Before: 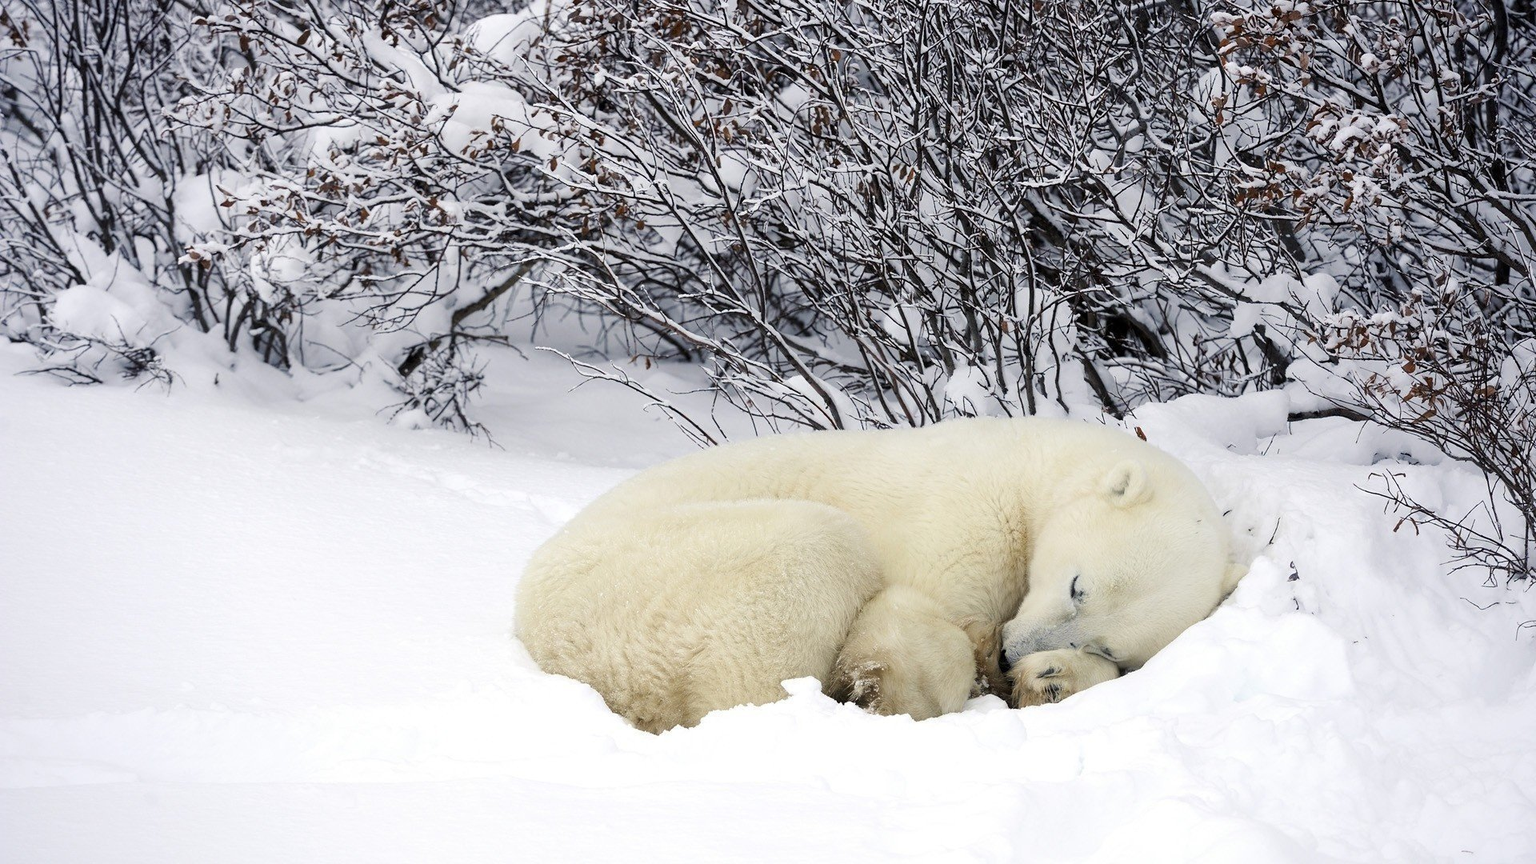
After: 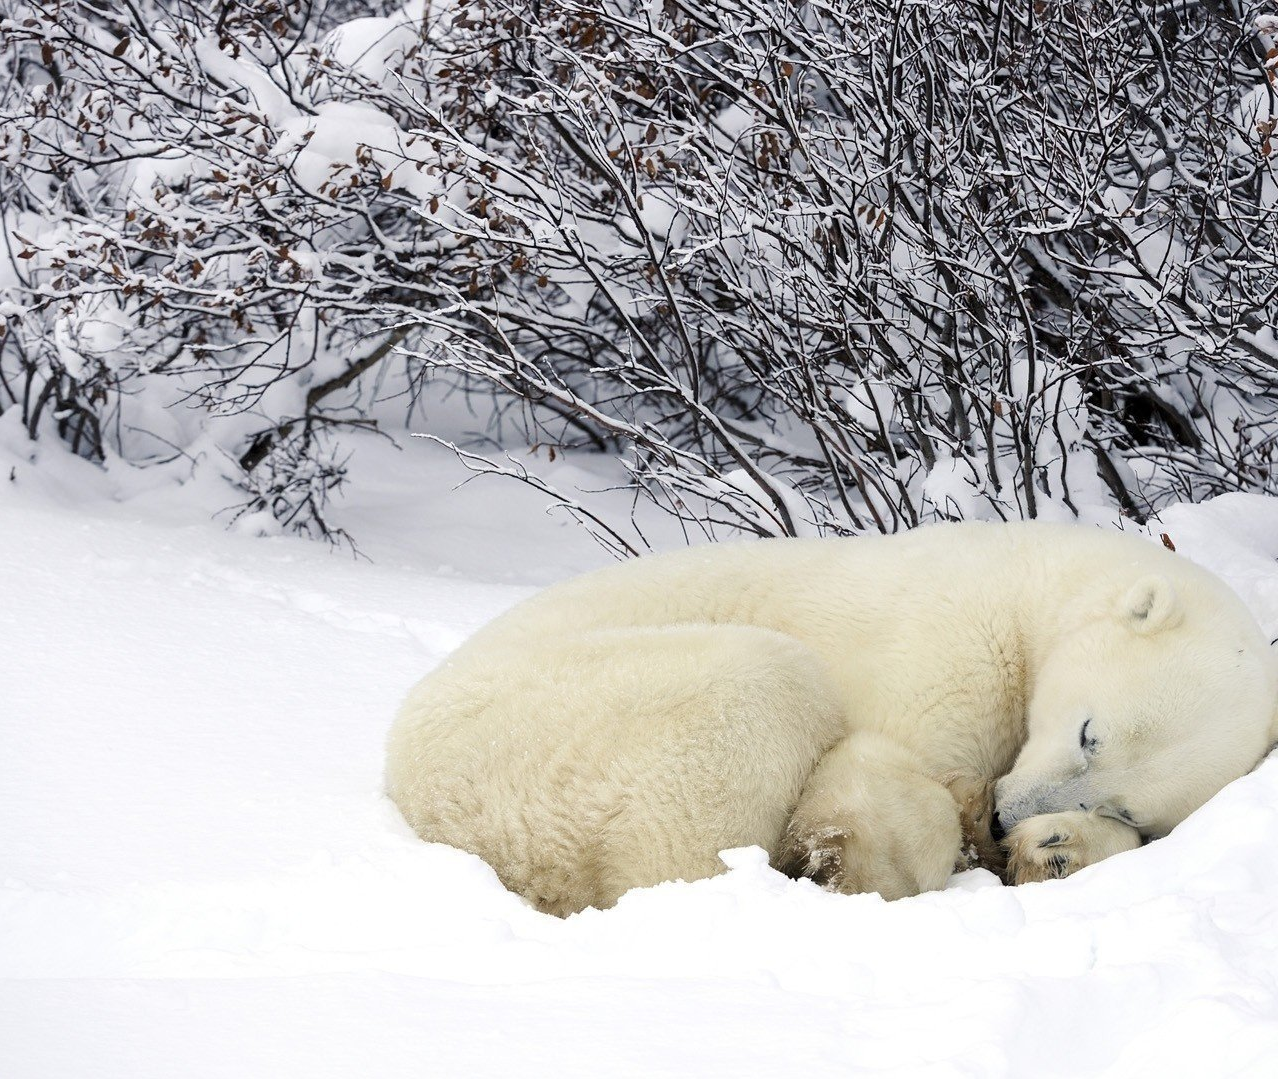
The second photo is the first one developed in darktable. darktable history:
crop and rotate: left 13.446%, right 19.941%
tone equalizer: on, module defaults
